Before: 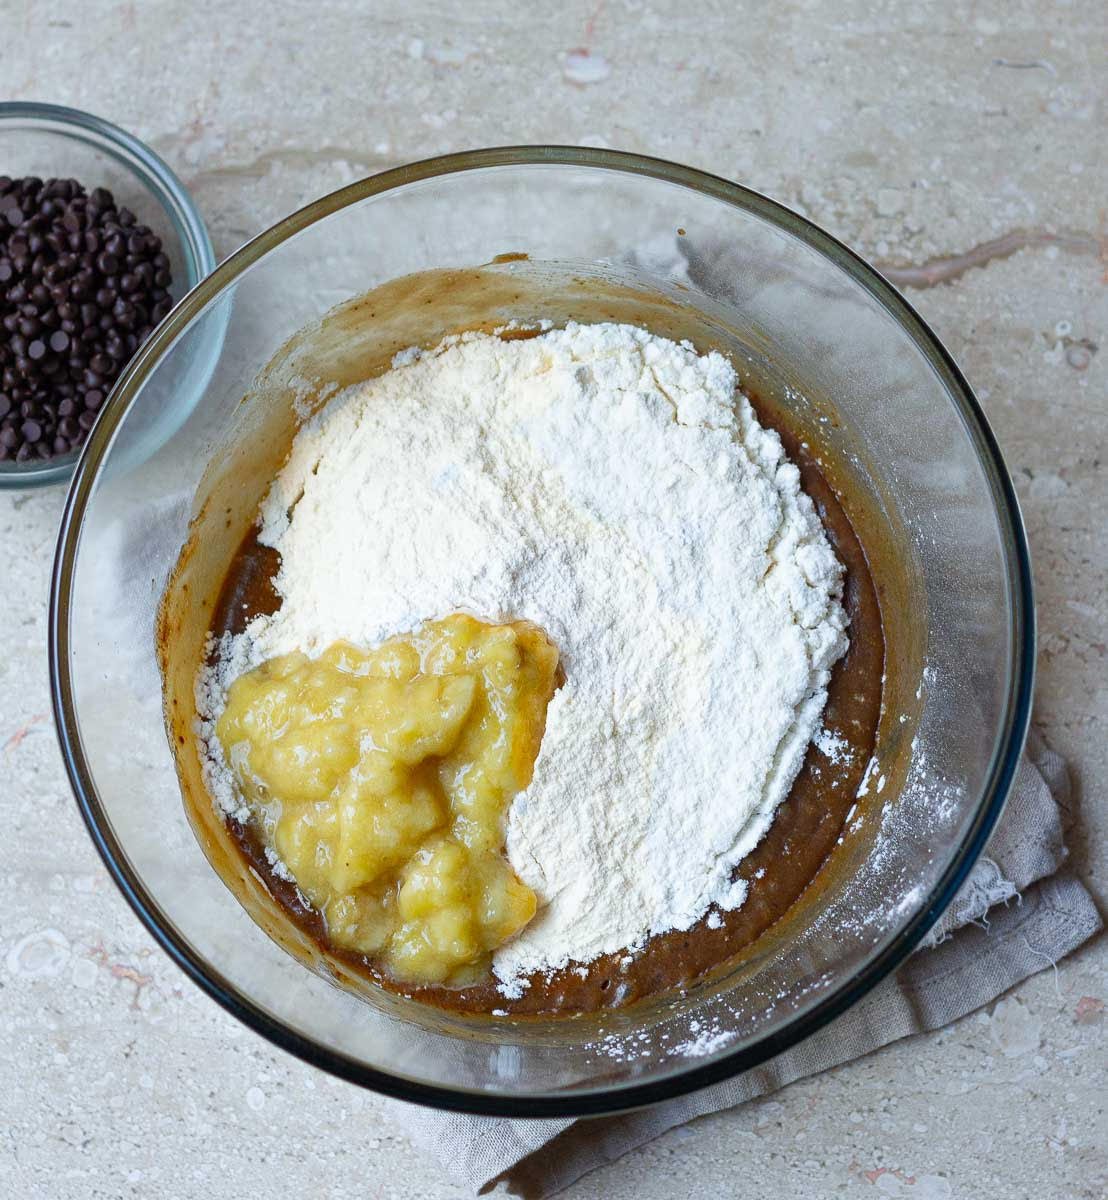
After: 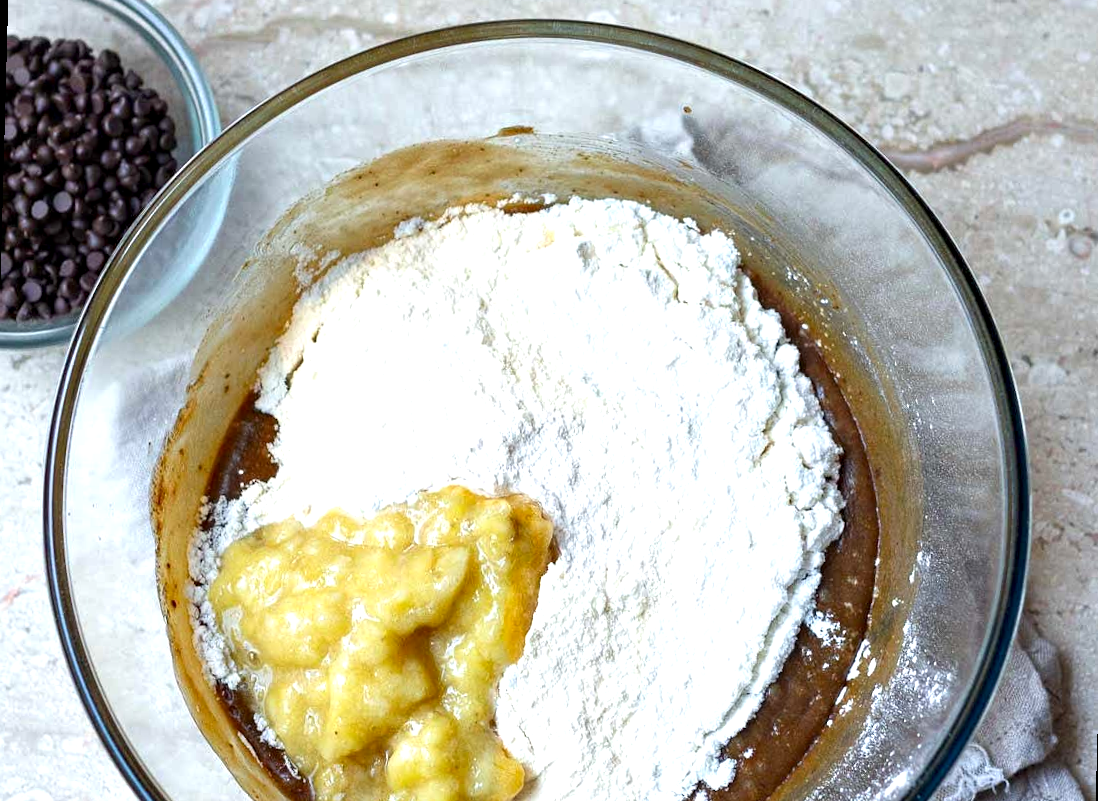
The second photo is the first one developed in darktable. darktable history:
crop and rotate: top 8.293%, bottom 20.996%
exposure: exposure 0.559 EV, compensate highlight preservation false
rotate and perspective: rotation 1.57°, crop left 0.018, crop right 0.982, crop top 0.039, crop bottom 0.961
contrast equalizer: y [[0.524, 0.538, 0.547, 0.548, 0.538, 0.524], [0.5 ×6], [0.5 ×6], [0 ×6], [0 ×6]]
